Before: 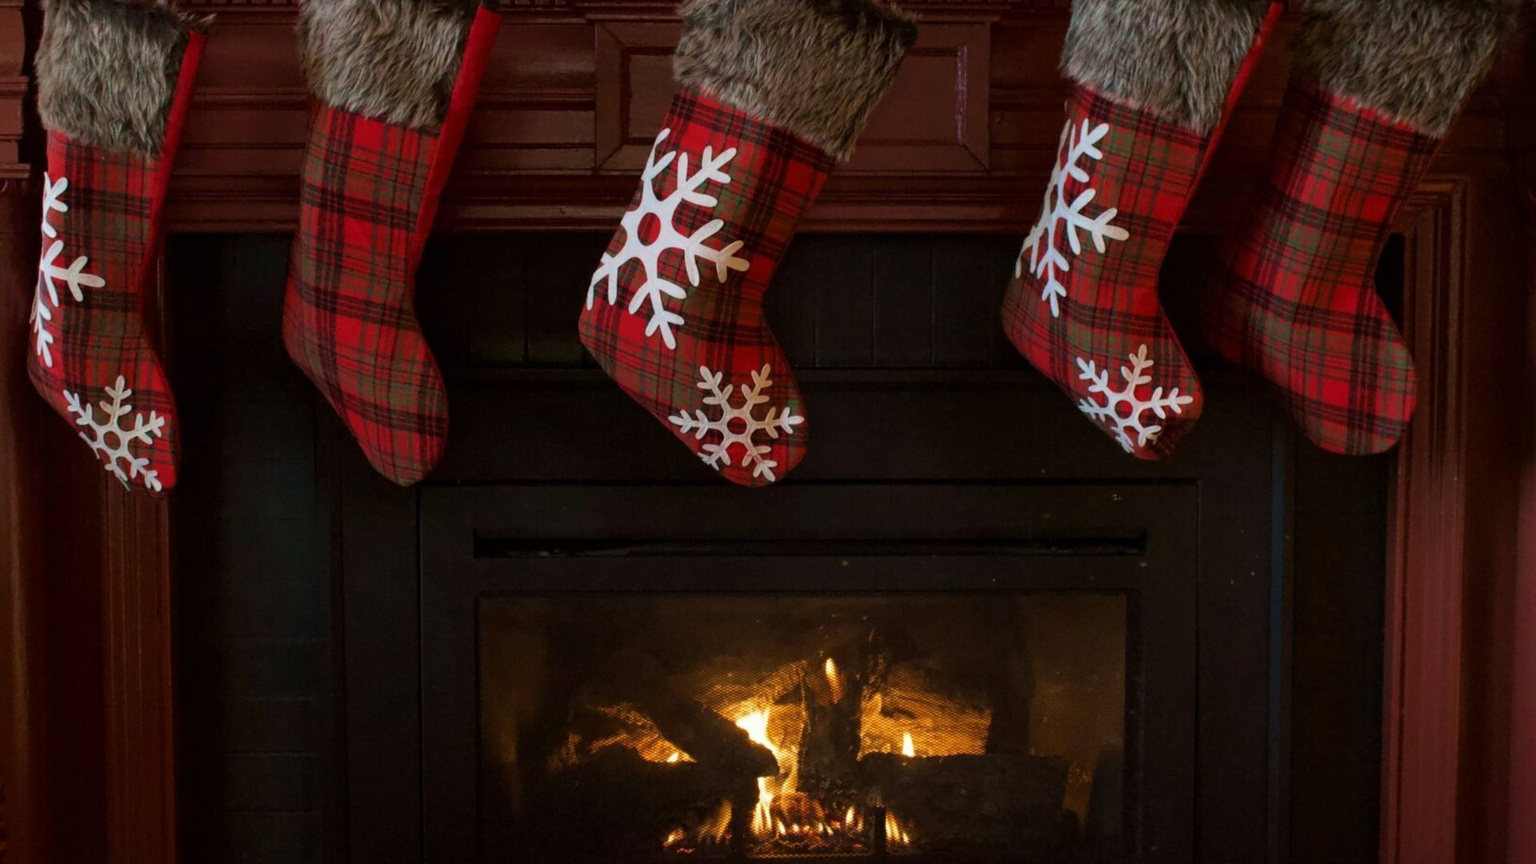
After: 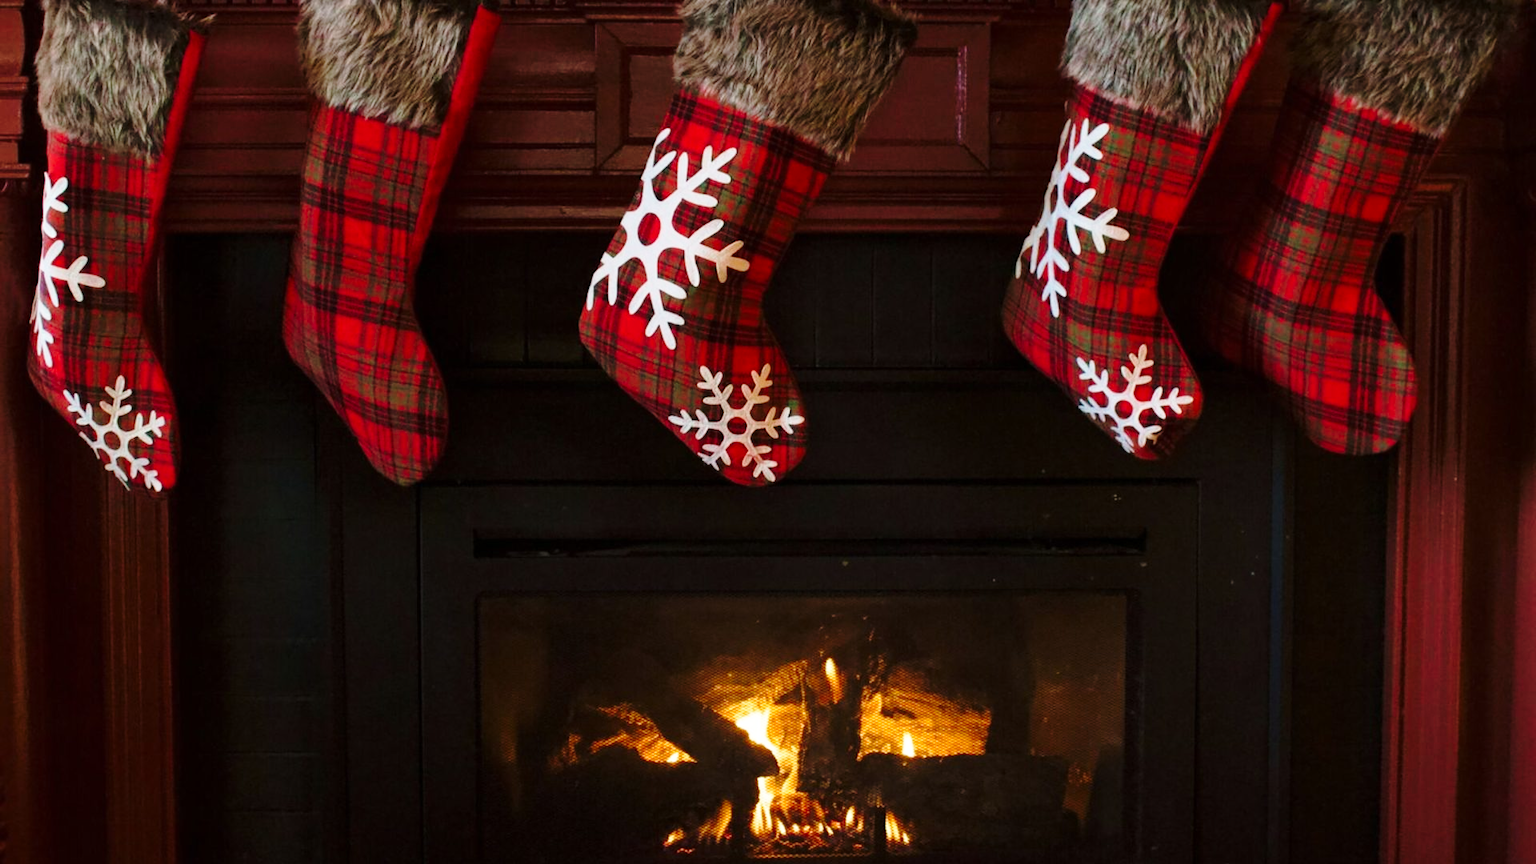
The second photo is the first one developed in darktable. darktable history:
exposure: exposure 0.02 EV, compensate highlight preservation false
base curve: curves: ch0 [(0, 0) (0.028, 0.03) (0.121, 0.232) (0.46, 0.748) (0.859, 0.968) (1, 1)], exposure shift 0.01, preserve colors none
